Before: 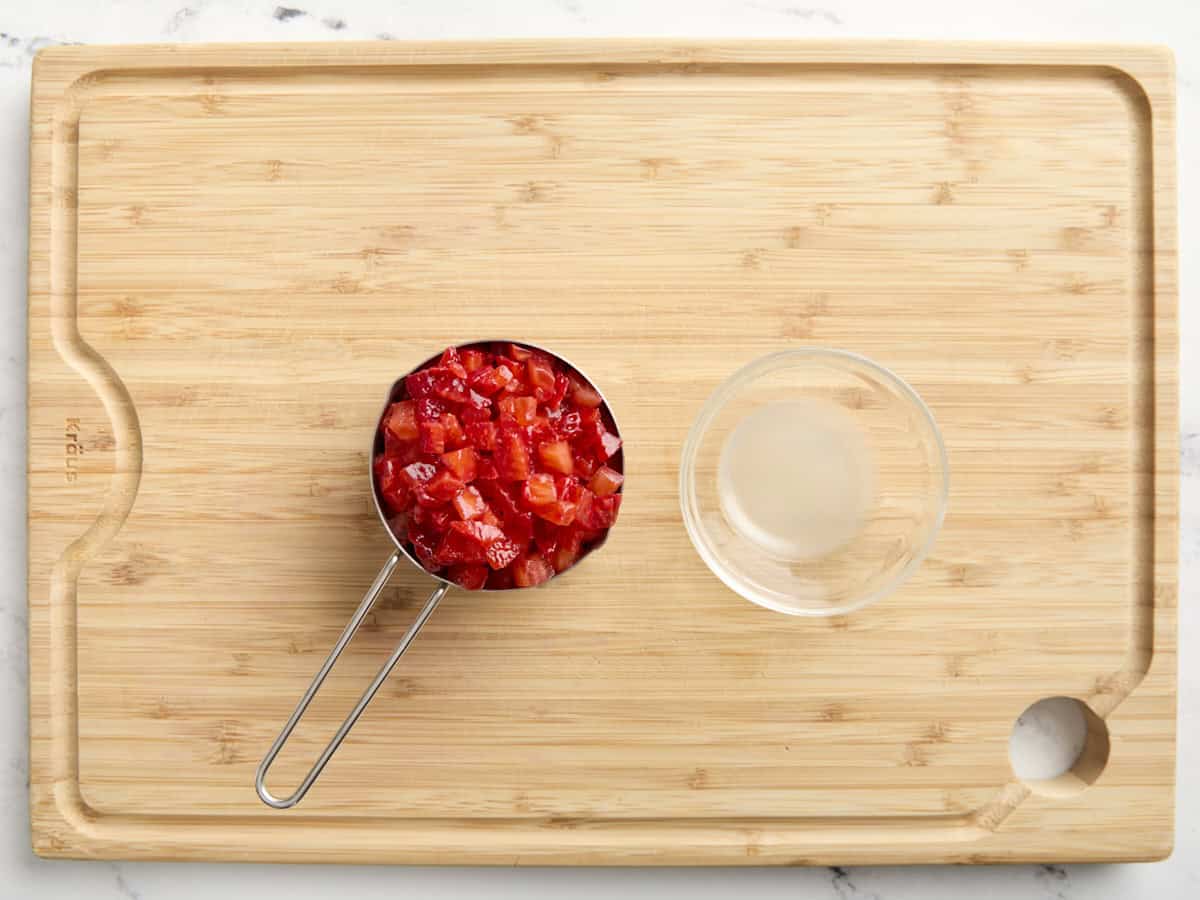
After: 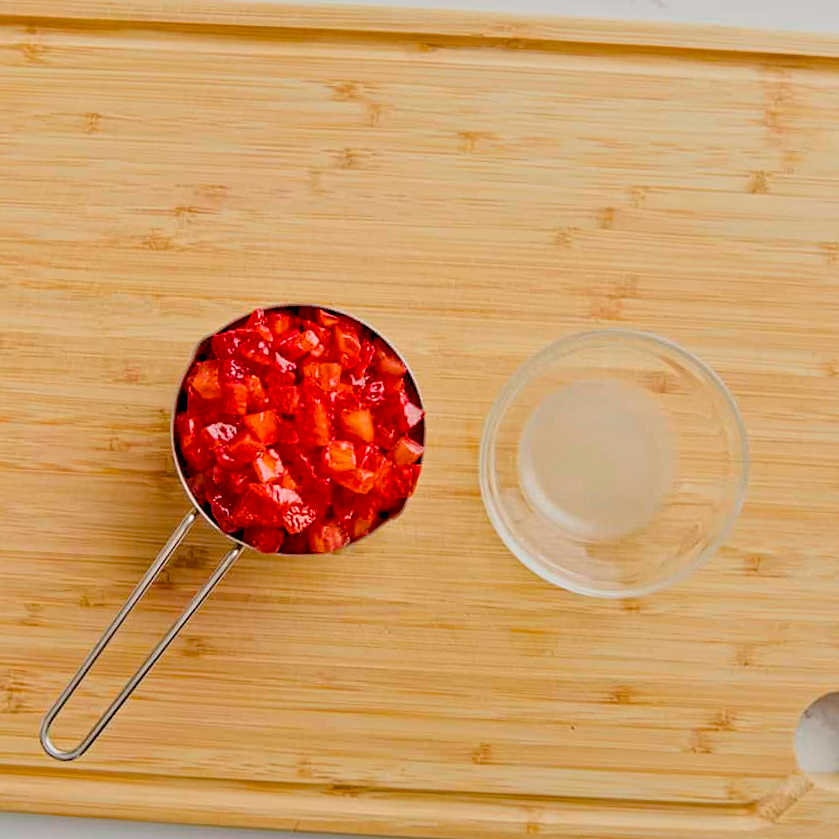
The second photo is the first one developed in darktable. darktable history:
contrast equalizer: y [[0.5, 0.542, 0.583, 0.625, 0.667, 0.708], [0.5 ×6], [0.5 ×6], [0 ×6], [0 ×6]]
color balance rgb: power › luminance 3.225%, power › hue 231.57°, linear chroma grading › global chroma 14.98%, perceptual saturation grading › global saturation 25.175%, contrast -29.735%
crop and rotate: angle -3.11°, left 14.215%, top 0.038%, right 10.881%, bottom 0.058%
